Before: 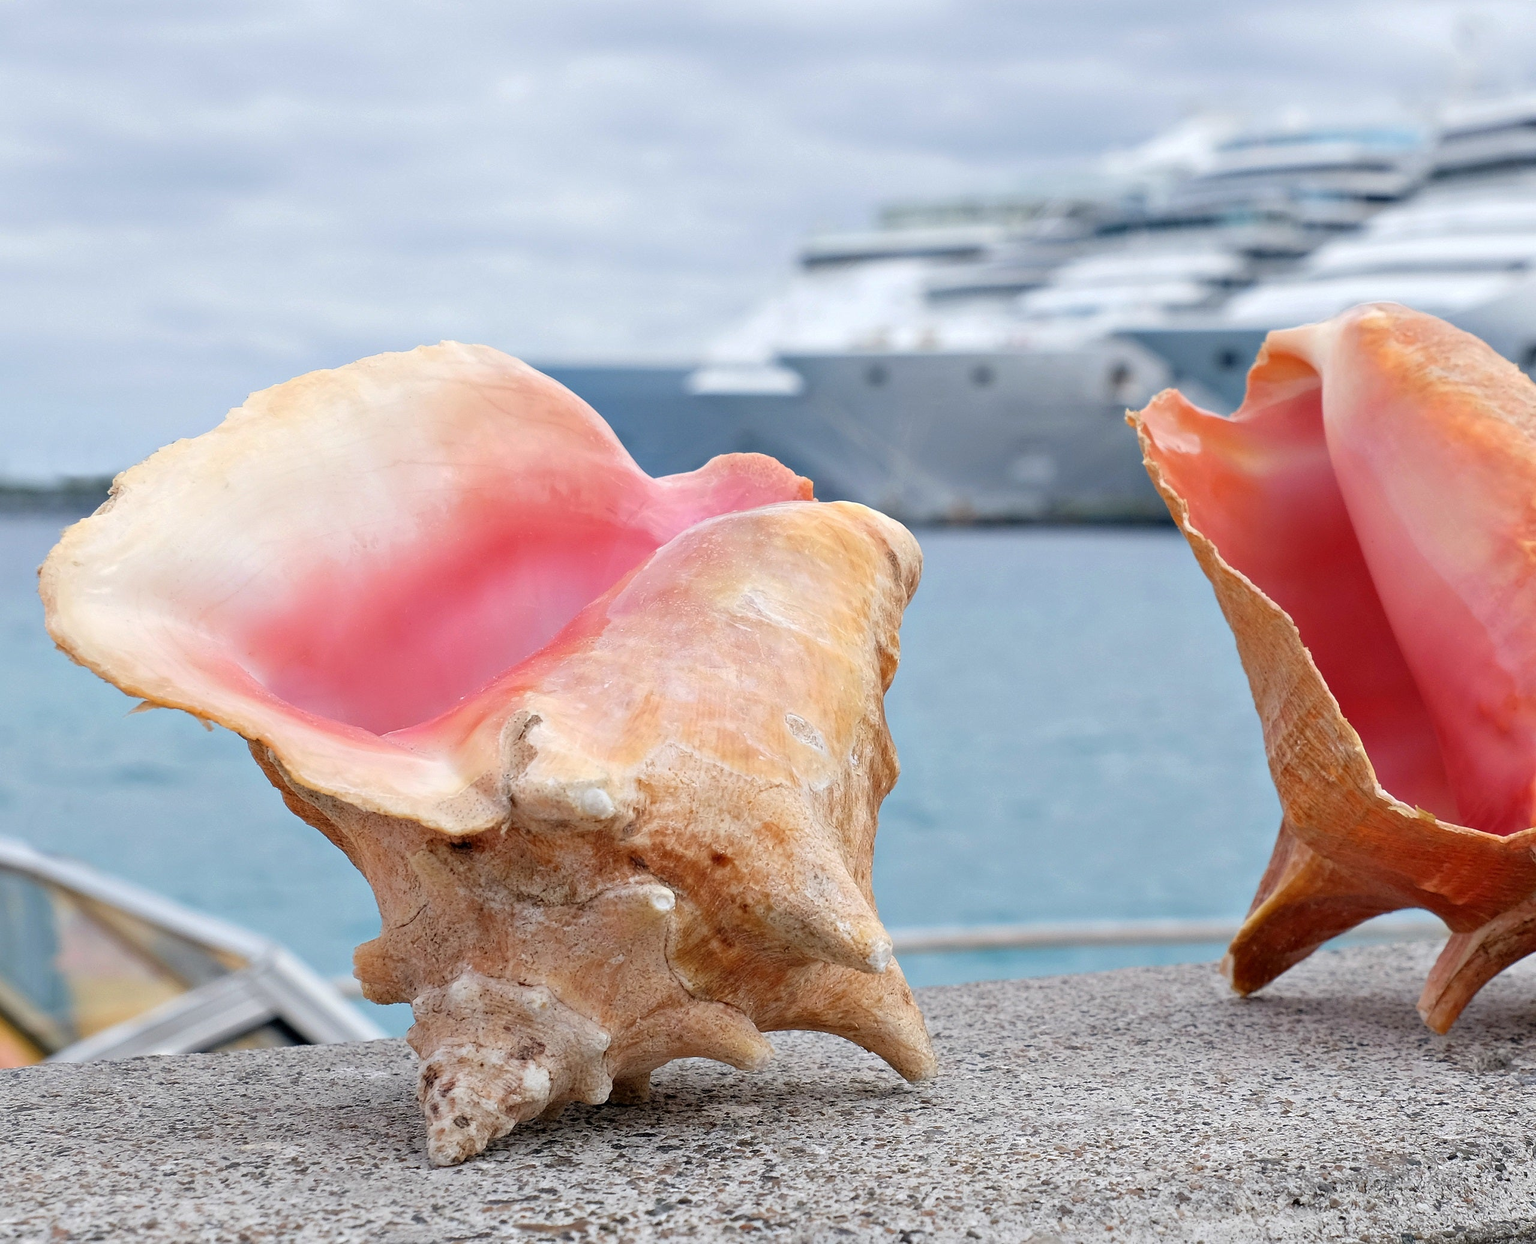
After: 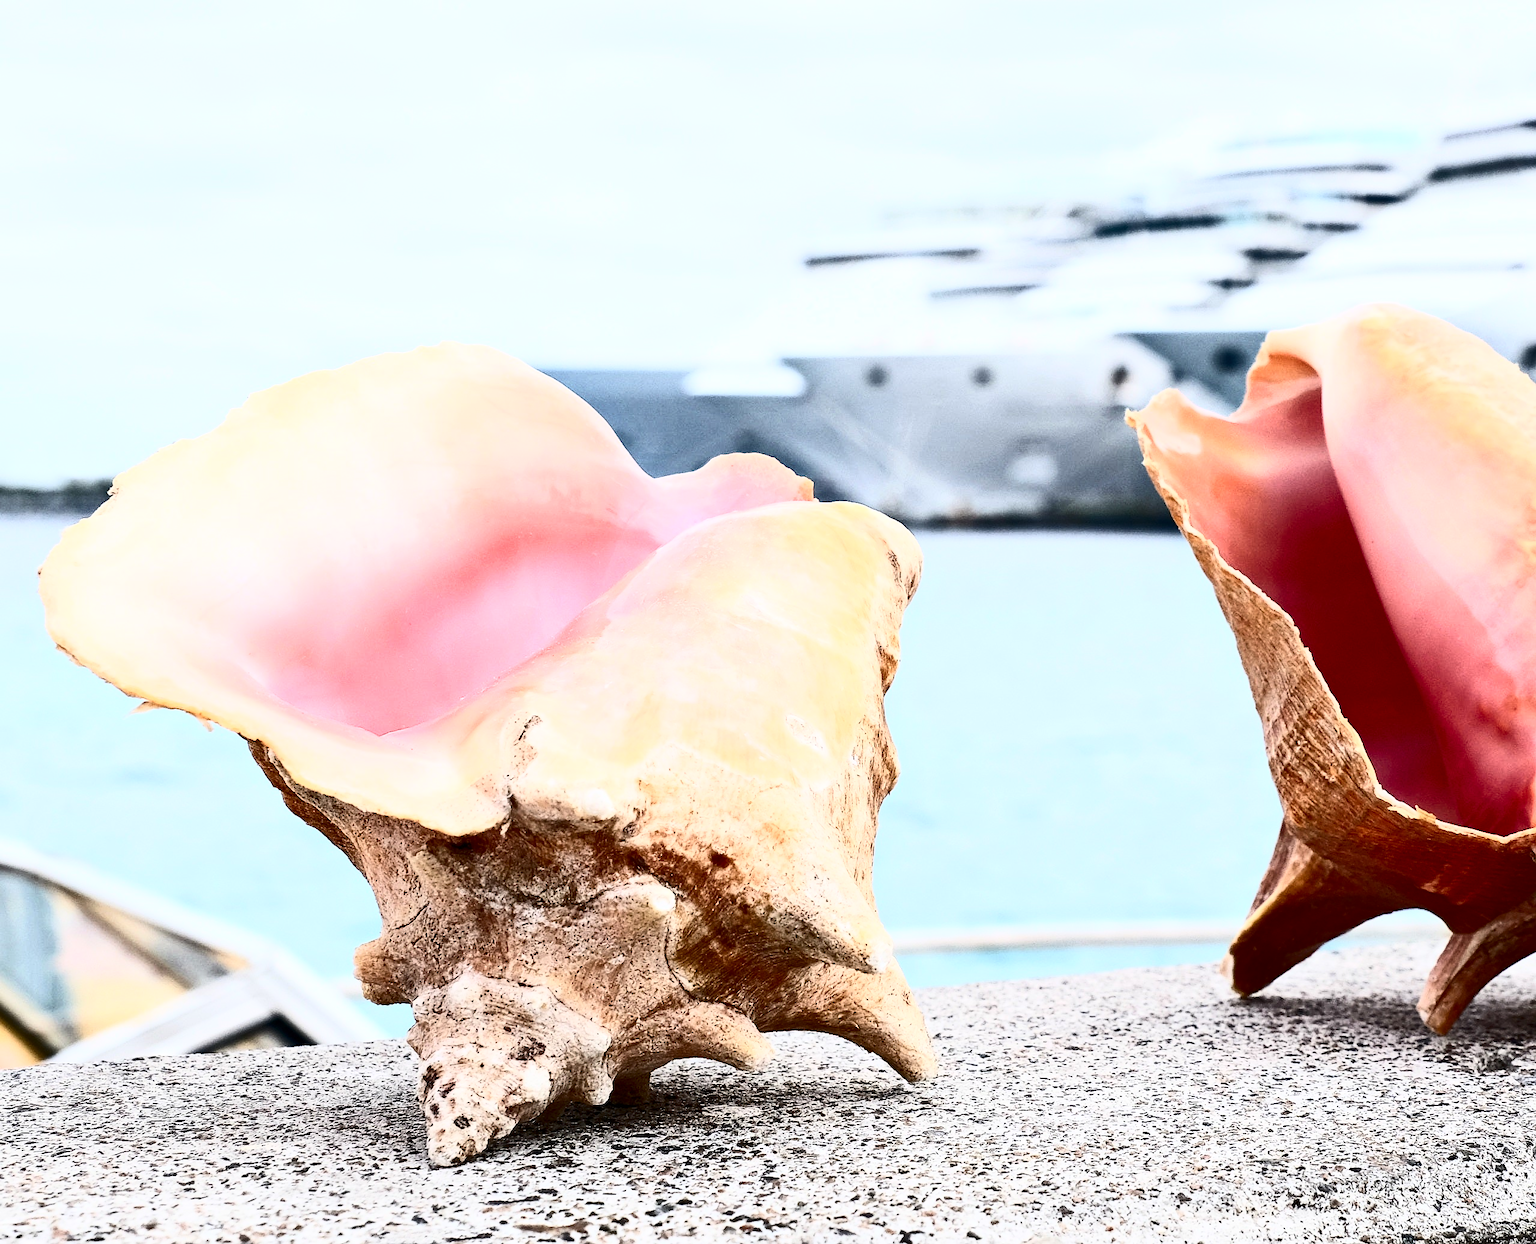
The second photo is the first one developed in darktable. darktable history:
sharpen: radius 1.521, amount 0.361, threshold 1.499
contrast brightness saturation: contrast 0.922, brightness 0.204
